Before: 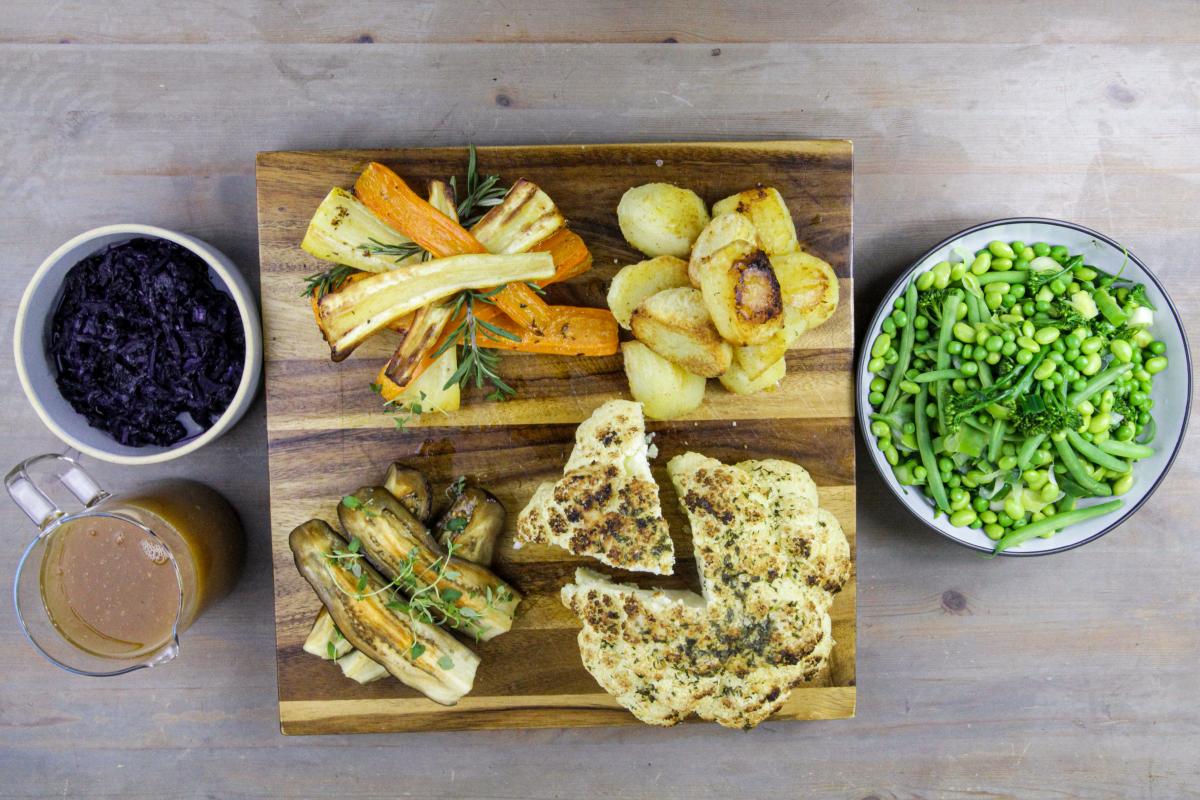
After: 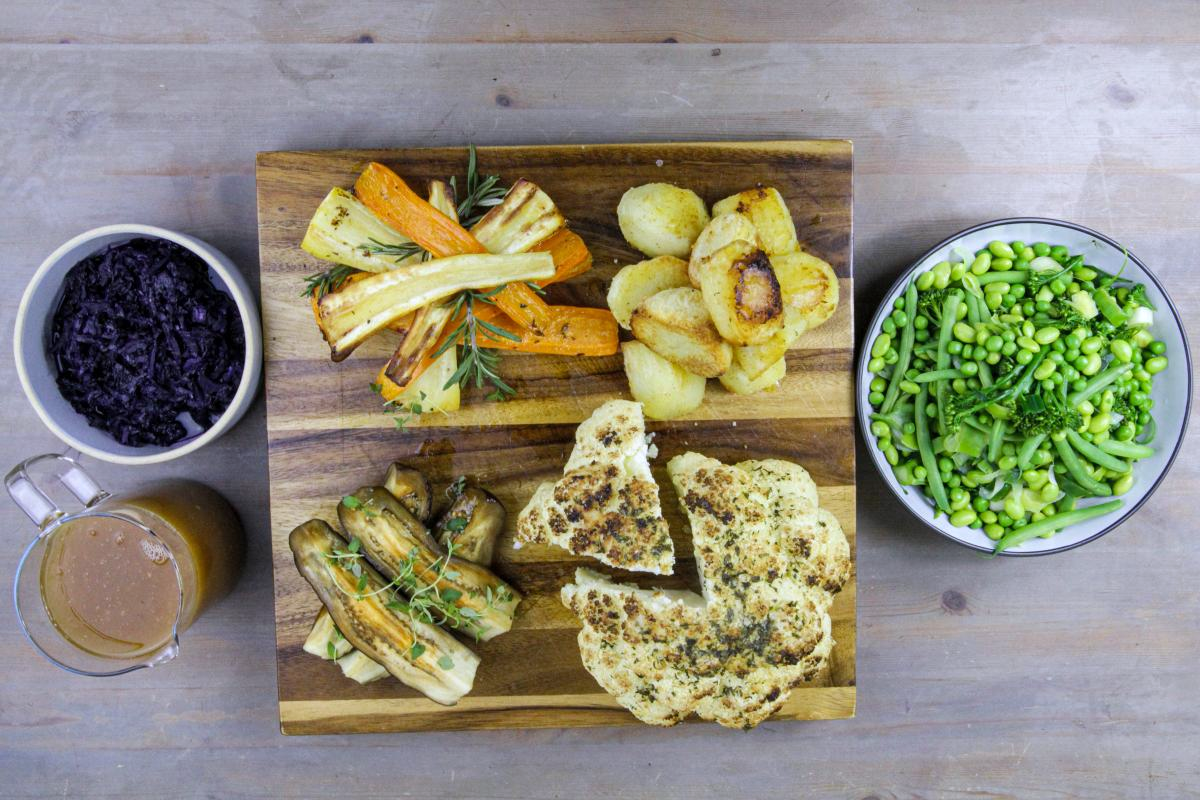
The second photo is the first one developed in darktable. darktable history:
shadows and highlights: shadows 25, highlights -25
white balance: red 0.984, blue 1.059
